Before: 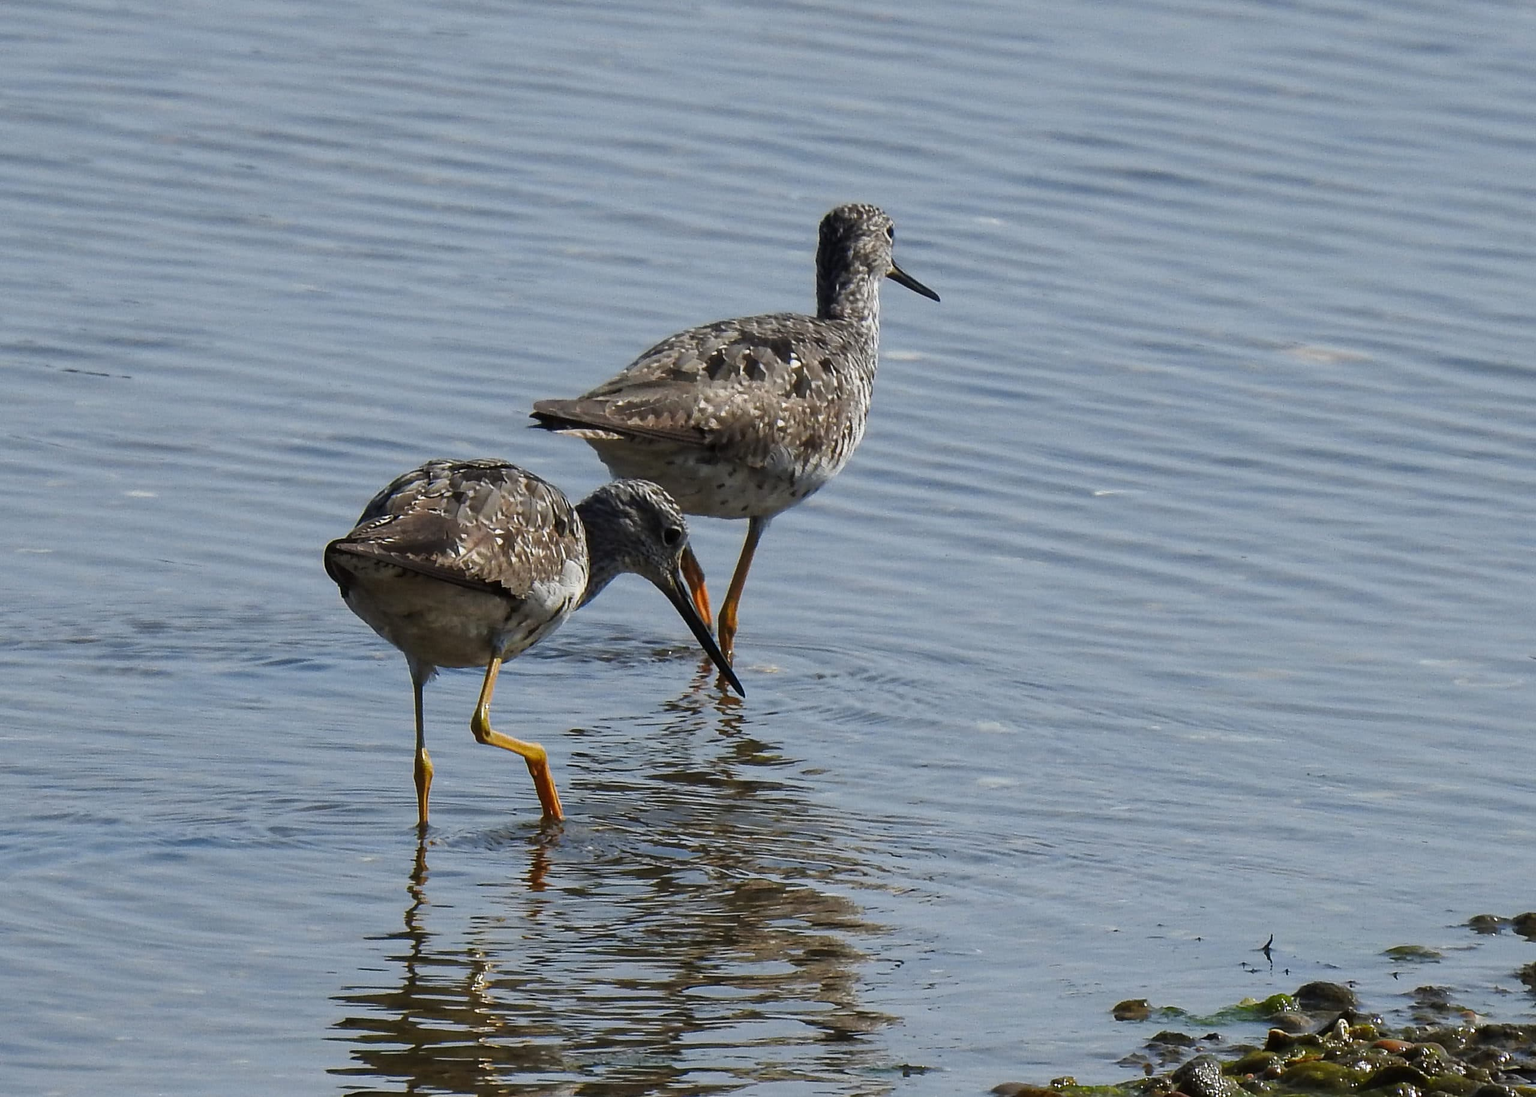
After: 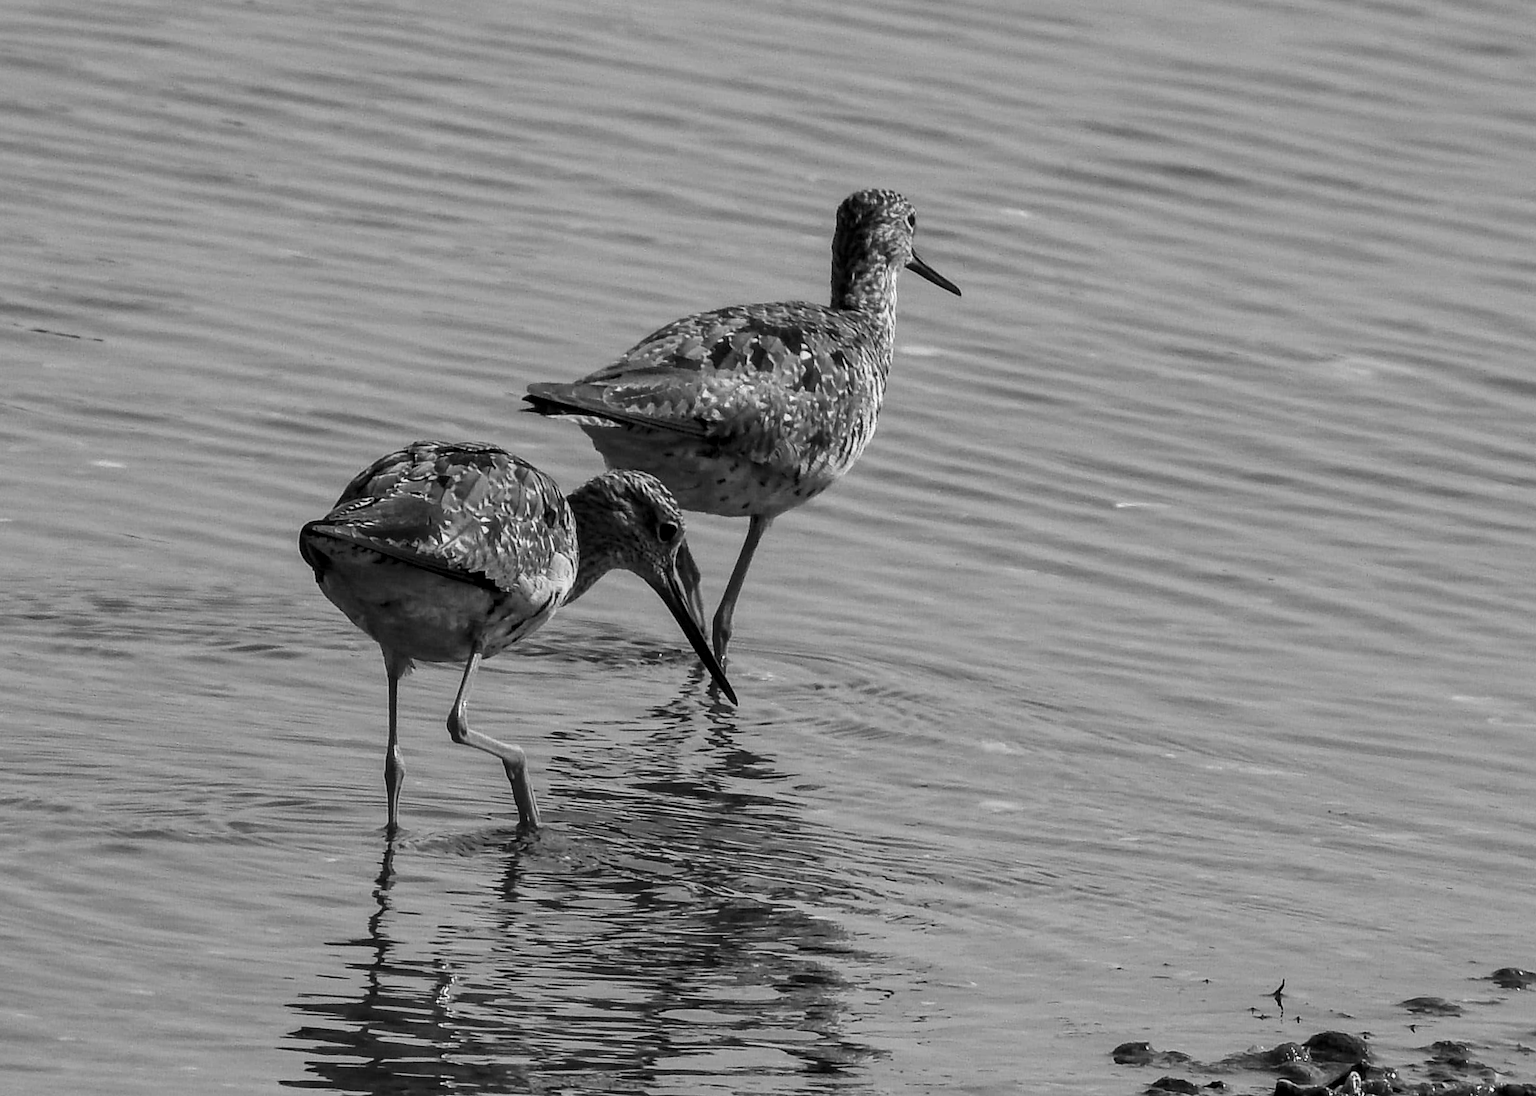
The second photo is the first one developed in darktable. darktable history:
monochrome: a 0, b 0, size 0.5, highlights 0.57
local contrast: detail 130%
crop and rotate: angle -2.38°
